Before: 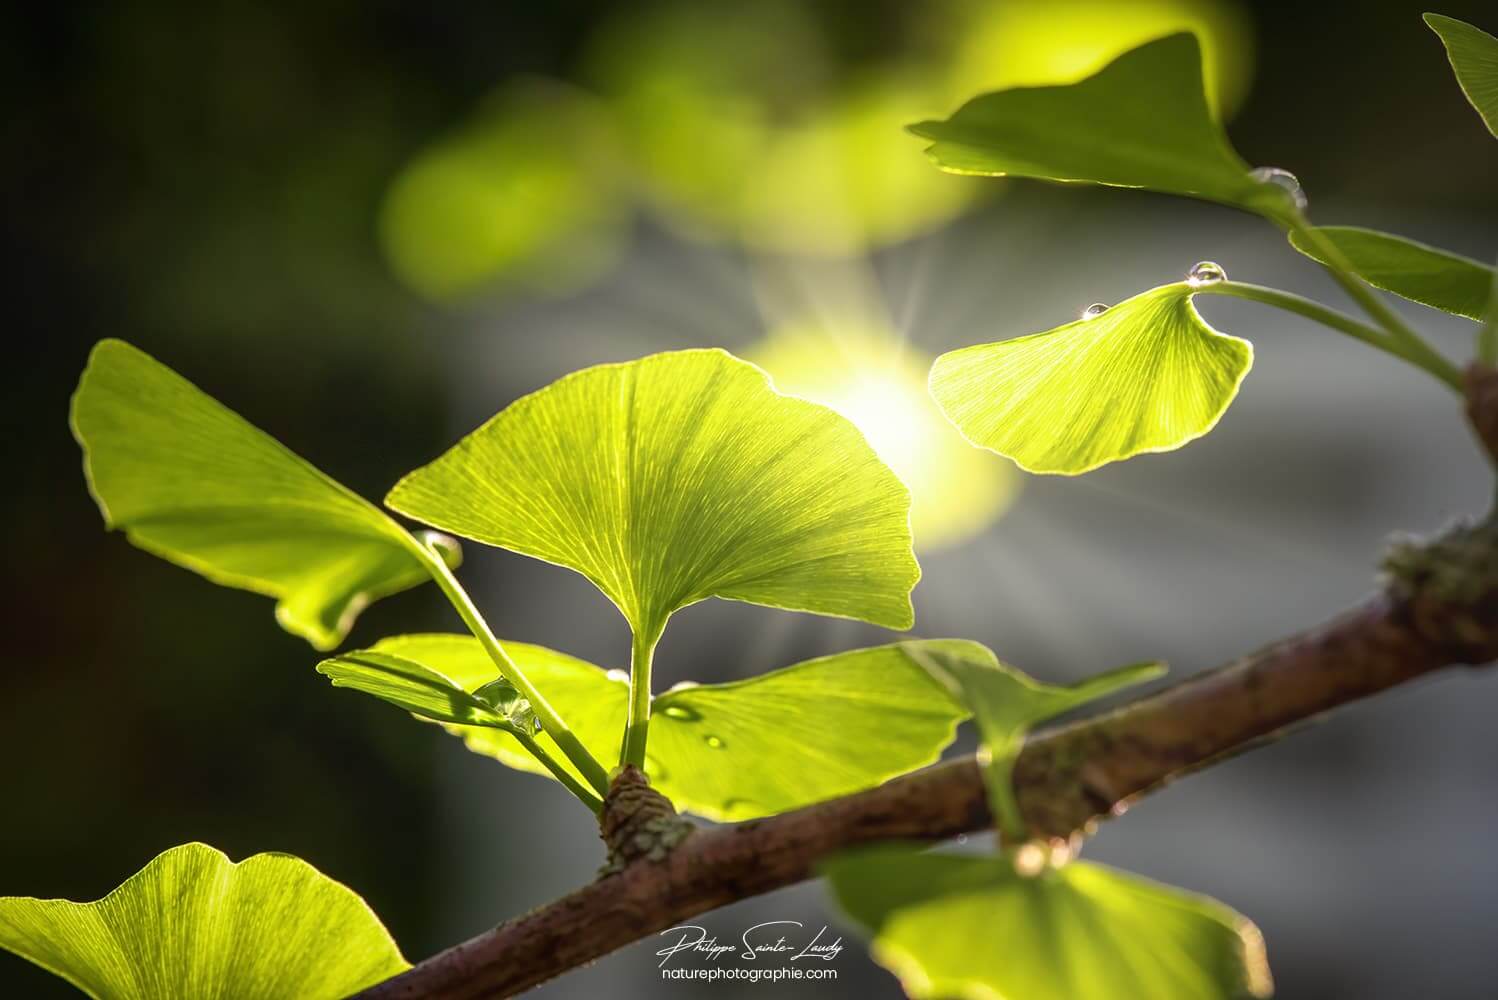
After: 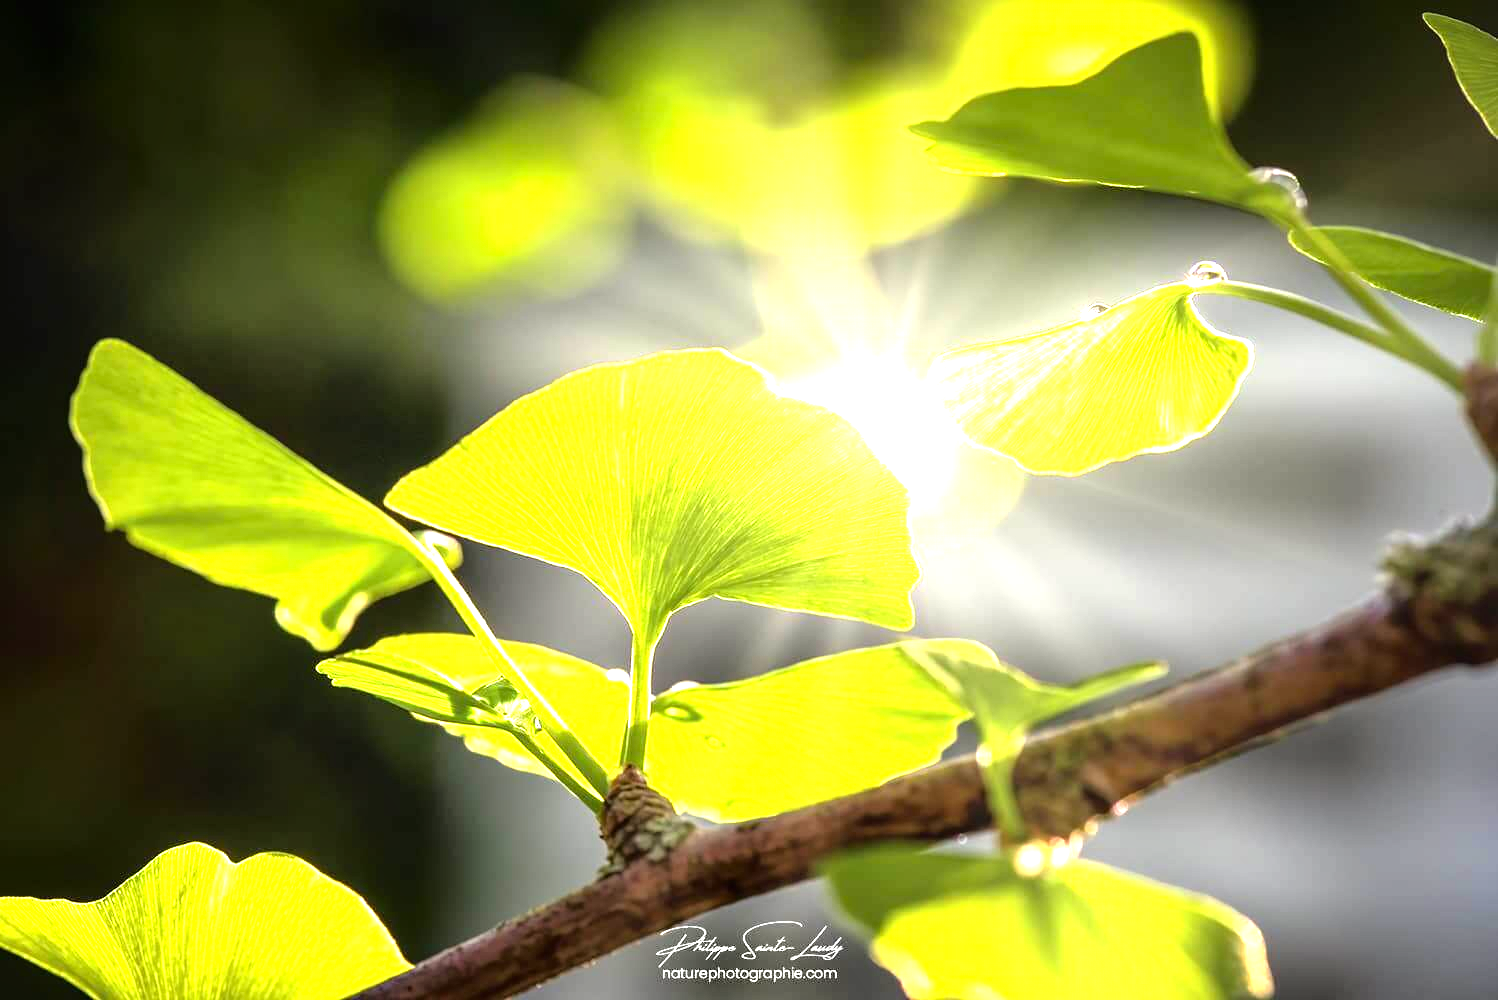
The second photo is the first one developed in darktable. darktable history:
exposure: black level correction 0.001, exposure 0.964 EV, compensate highlight preservation false
tone equalizer: -8 EV -0.78 EV, -7 EV -0.737 EV, -6 EV -0.562 EV, -5 EV -0.412 EV, -3 EV 0.4 EV, -2 EV 0.6 EV, -1 EV 0.676 EV, +0 EV 0.736 EV
